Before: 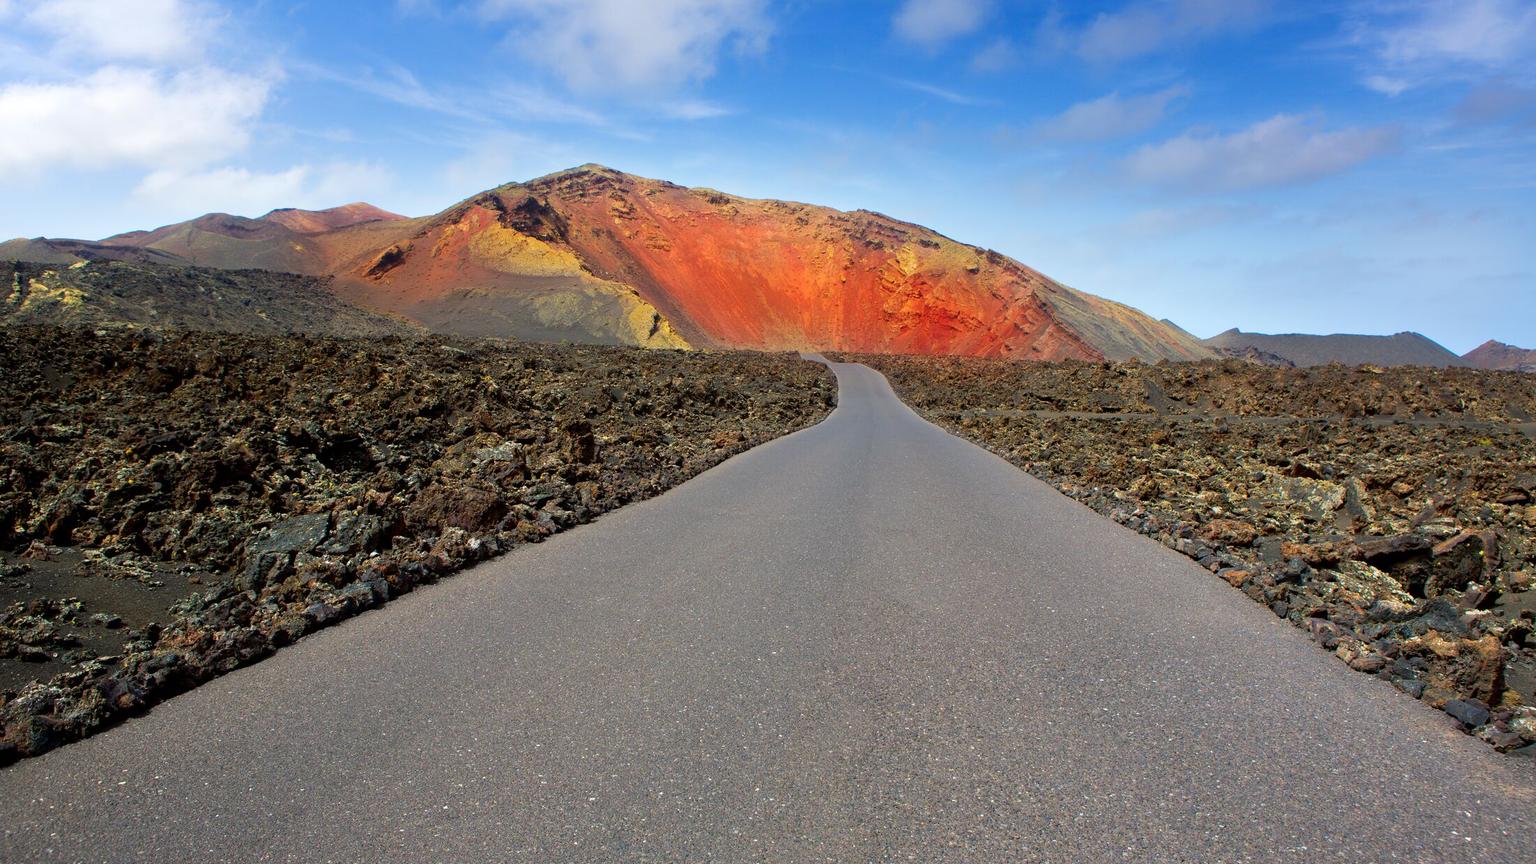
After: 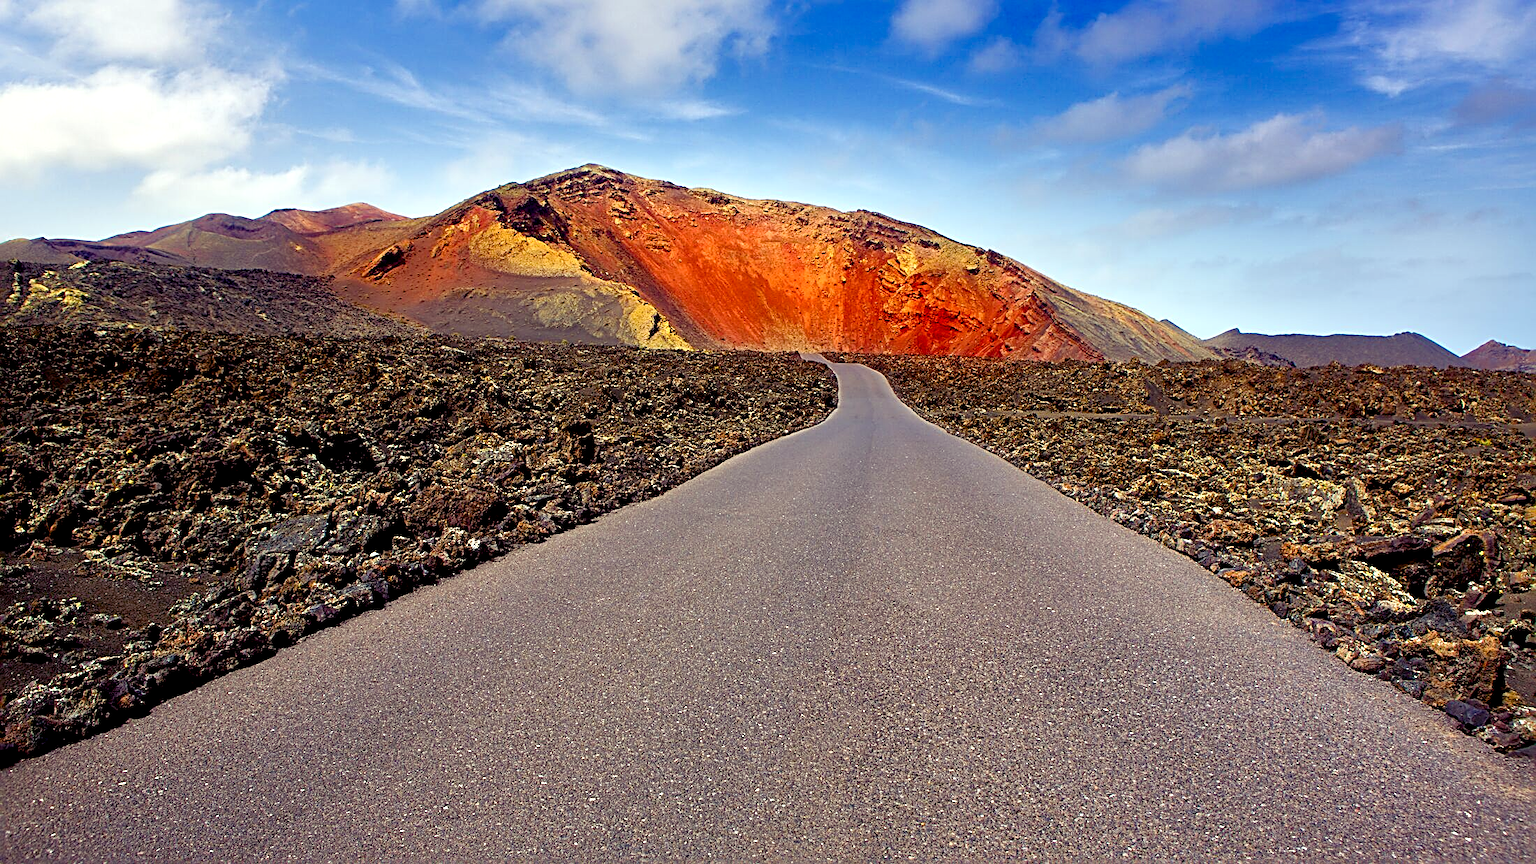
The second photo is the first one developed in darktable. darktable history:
sharpen: radius 3.025, amount 0.757
color balance rgb: shadows lift › luminance -21.66%, shadows lift › chroma 8.98%, shadows lift › hue 283.37°, power › chroma 1.05%, power › hue 25.59°, highlights gain › luminance 6.08%, highlights gain › chroma 2.55%, highlights gain › hue 90°, global offset › luminance -0.87%, perceptual saturation grading › global saturation 25%, perceptual saturation grading › highlights -28.39%, perceptual saturation grading › shadows 33.98%
local contrast: mode bilateral grid, contrast 100, coarseness 100, detail 165%, midtone range 0.2
